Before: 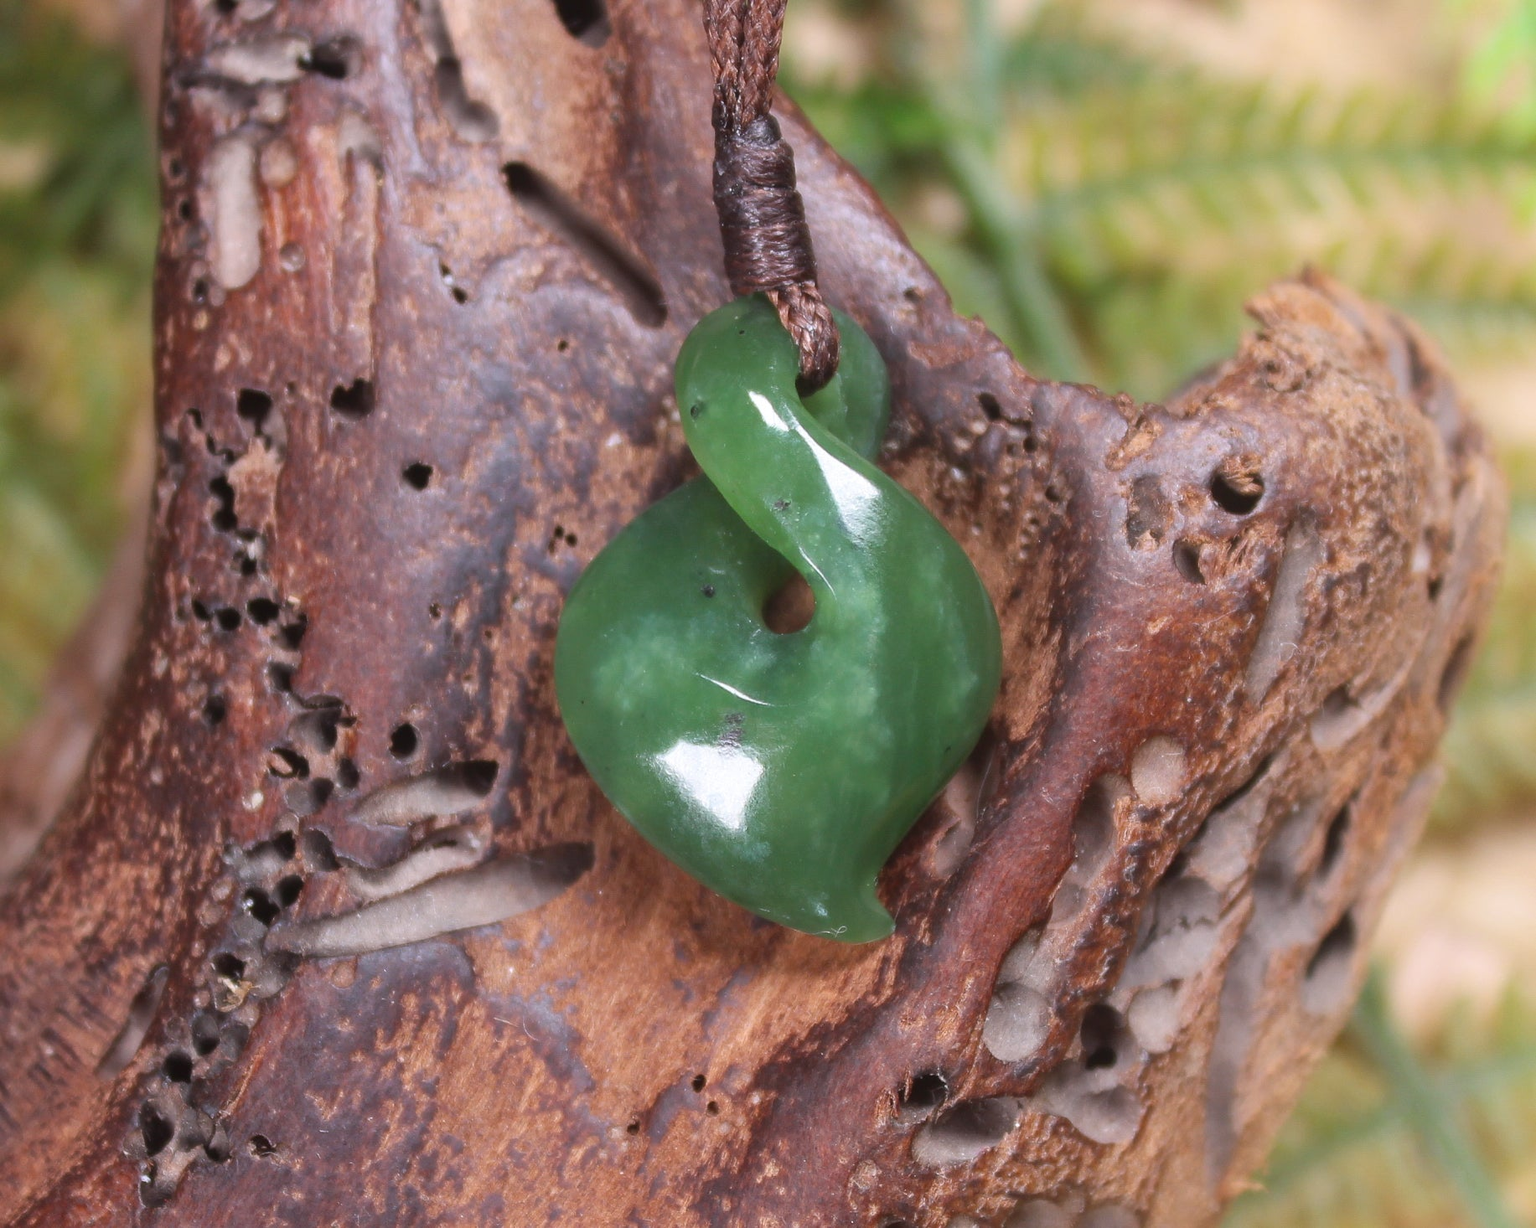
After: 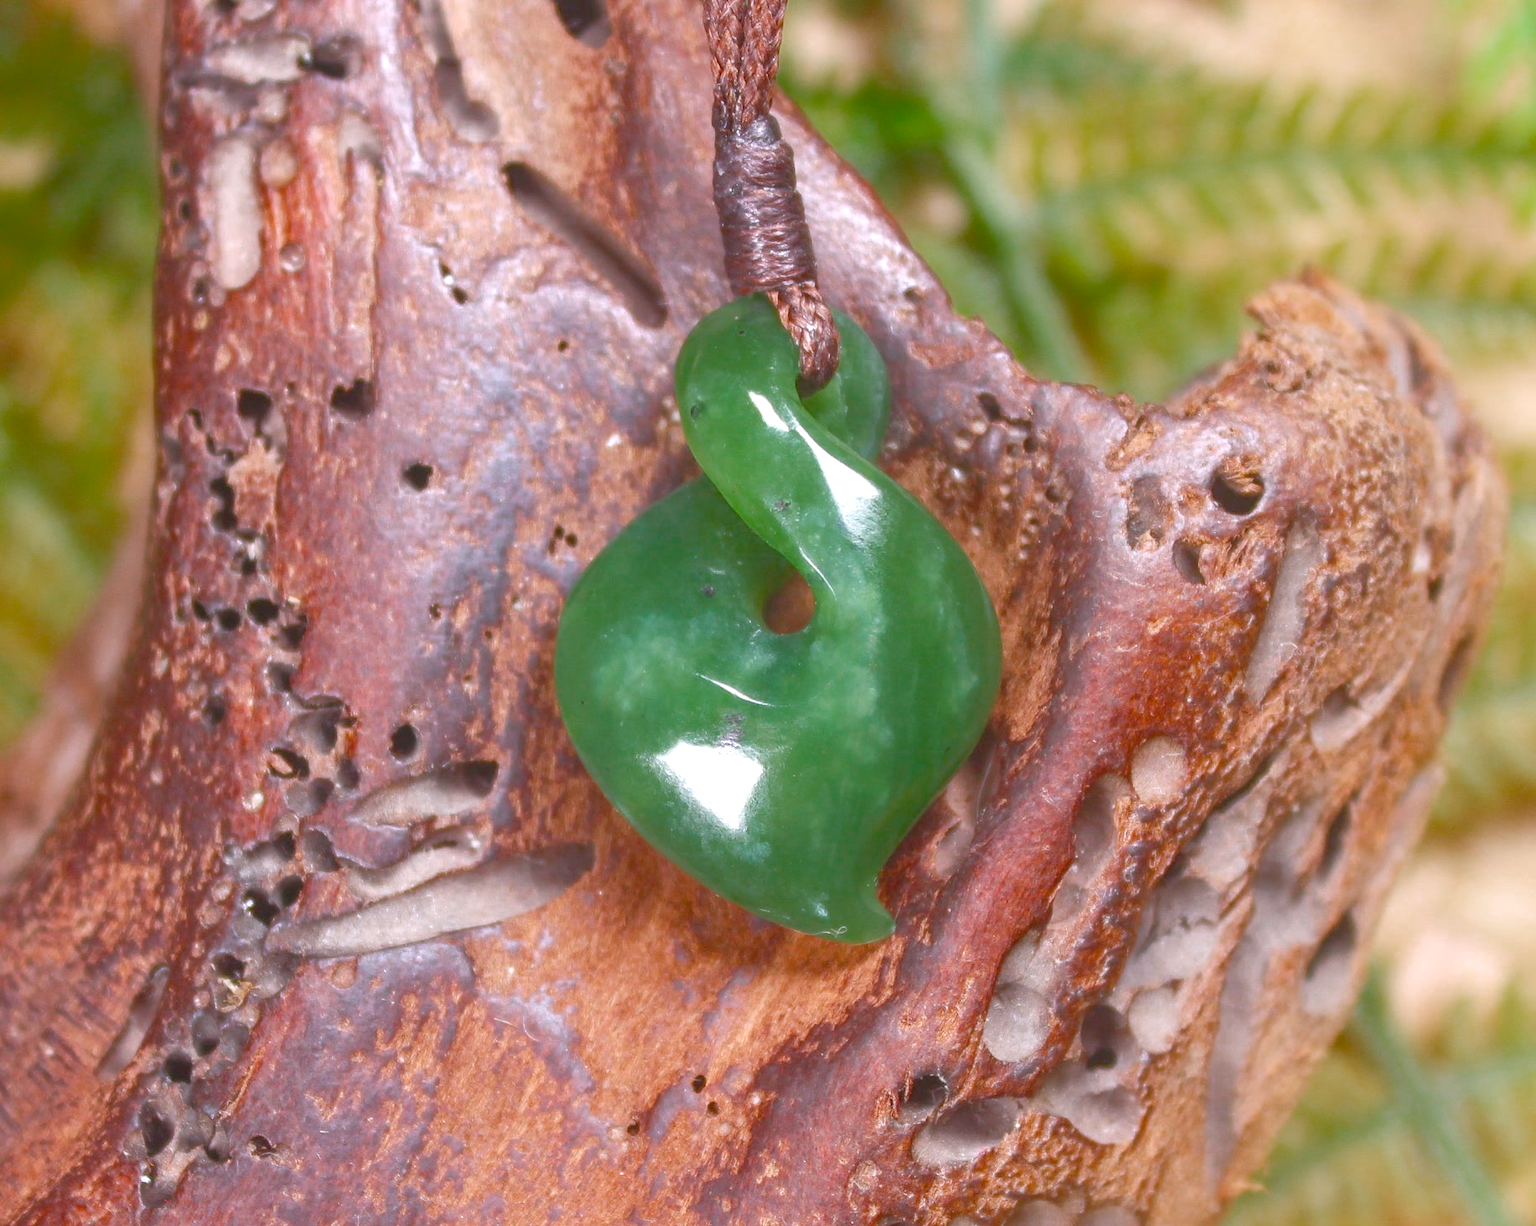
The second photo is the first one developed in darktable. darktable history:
local contrast: on, module defaults
crop: bottom 0.071%
contrast brightness saturation: brightness 0.13
color zones: curves: ch0 [(0.203, 0.433) (0.607, 0.517) (0.697, 0.696) (0.705, 0.897)]
color balance rgb: perceptual saturation grading › global saturation 35%, perceptual saturation grading › highlights -30%, perceptual saturation grading › shadows 35%, perceptual brilliance grading › global brilliance 3%, perceptual brilliance grading › highlights -3%, perceptual brilliance grading › shadows 3%
rgb curve: curves: ch0 [(0, 0) (0.072, 0.166) (0.217, 0.293) (0.414, 0.42) (1, 1)], compensate middle gray true, preserve colors basic power
levels: levels [0, 0.498, 1]
